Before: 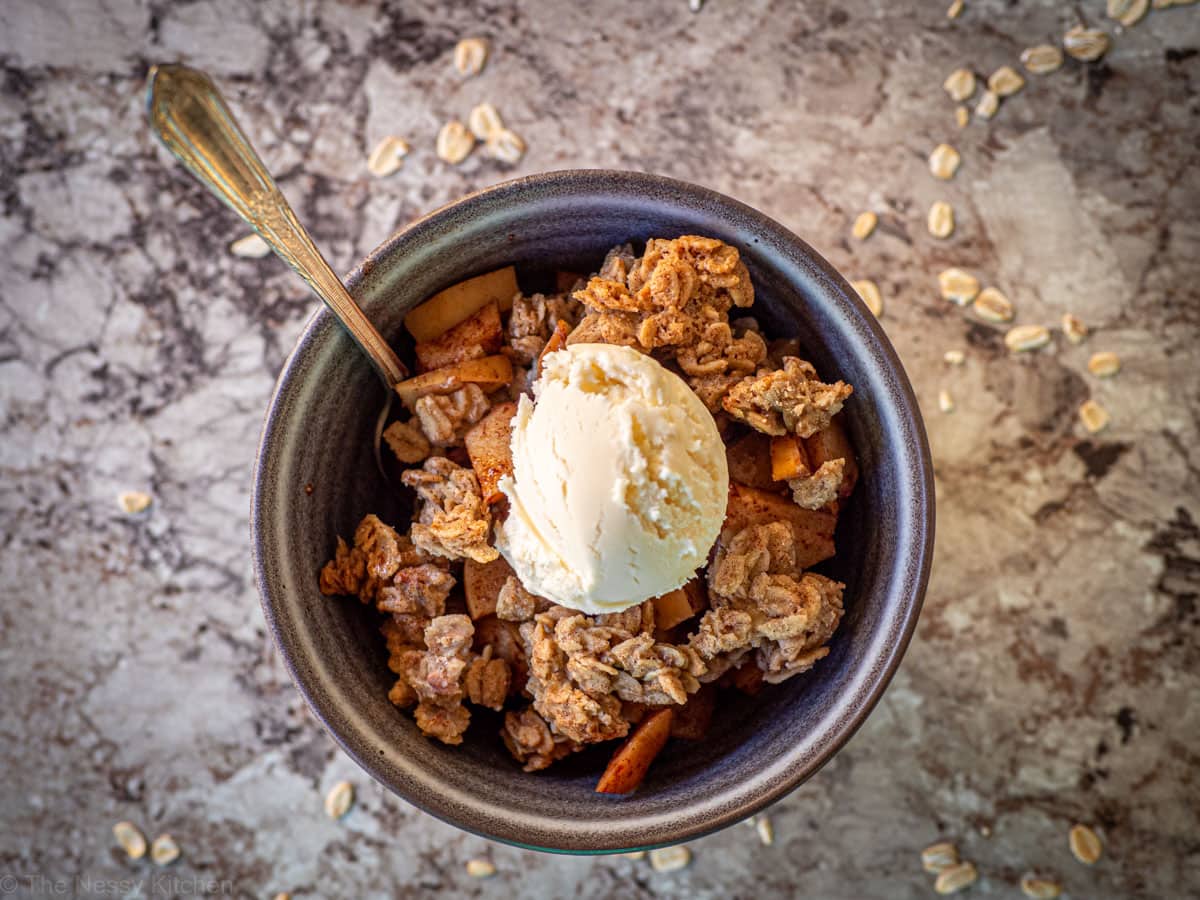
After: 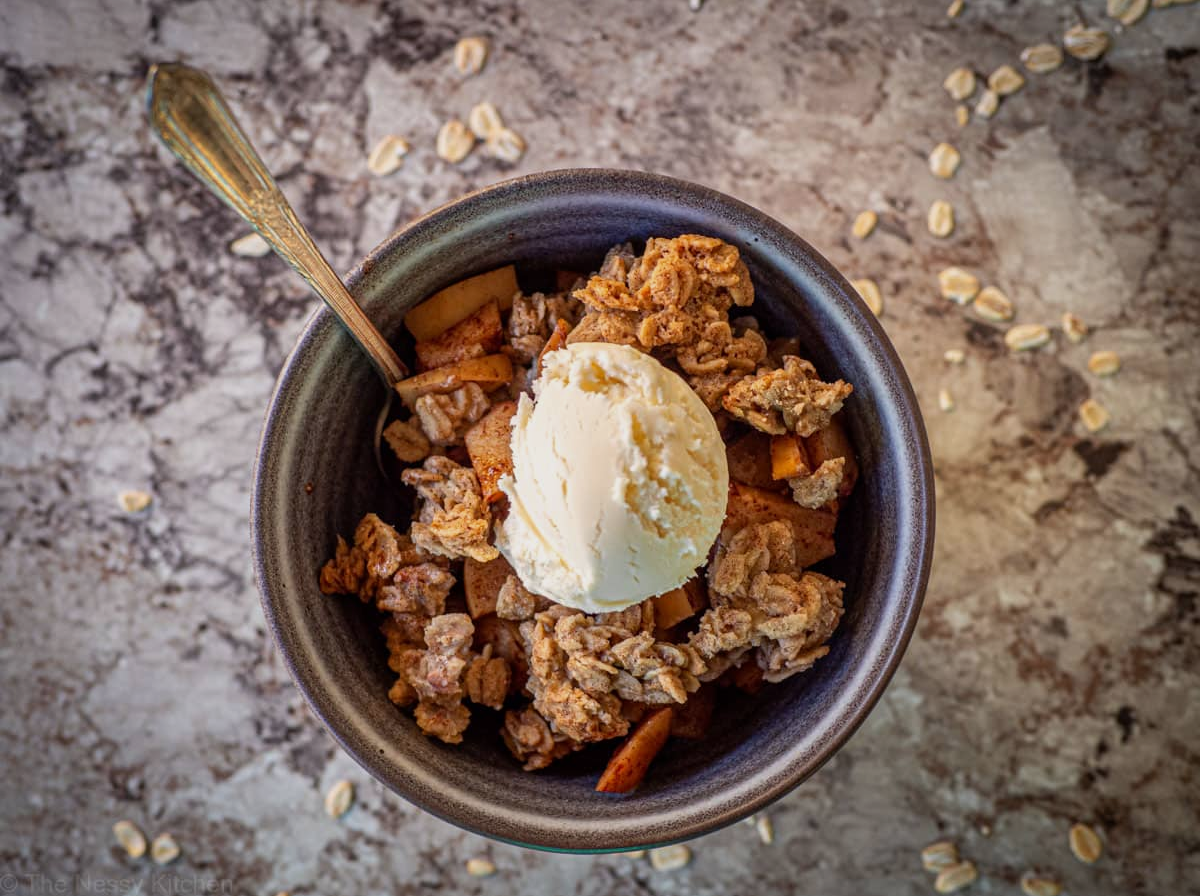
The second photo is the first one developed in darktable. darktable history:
crop: top 0.193%, bottom 0.144%
exposure: exposure -0.267 EV, compensate highlight preservation false
